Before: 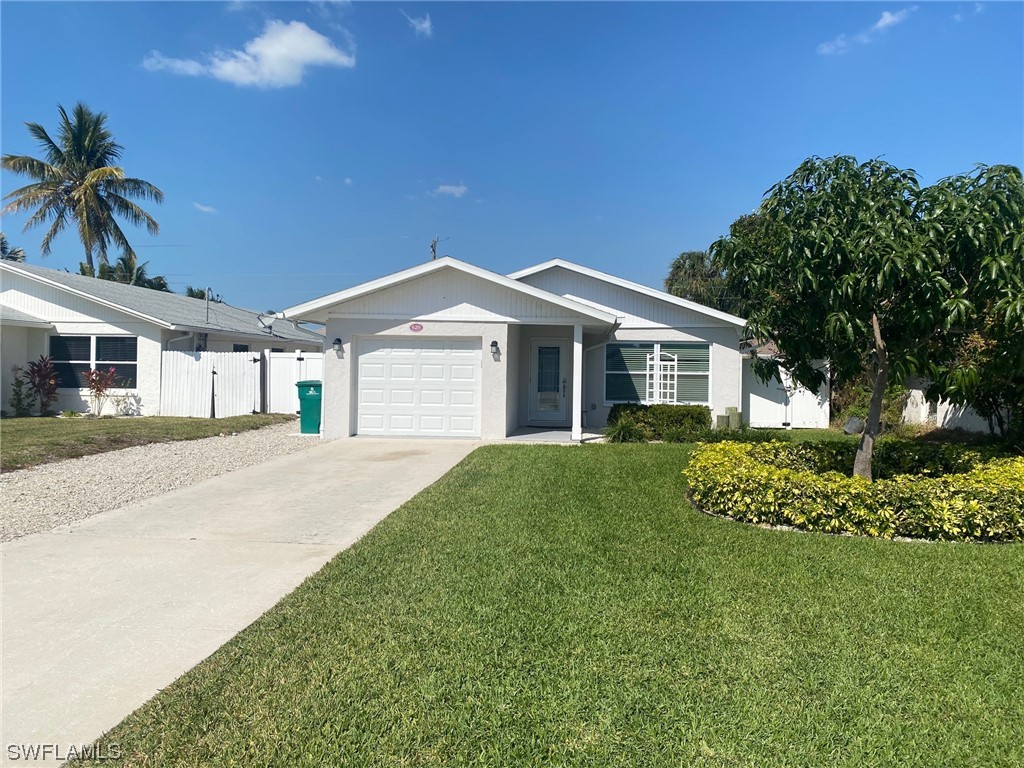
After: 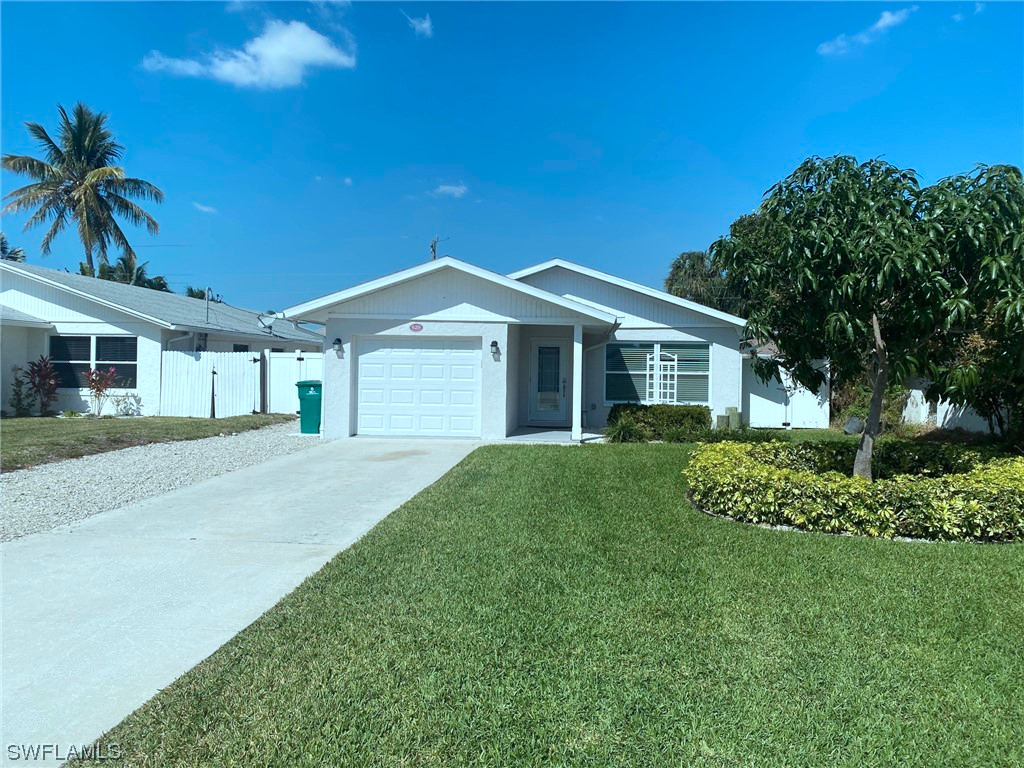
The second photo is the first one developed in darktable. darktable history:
color correction: highlights a* -11.29, highlights b* -14.97
